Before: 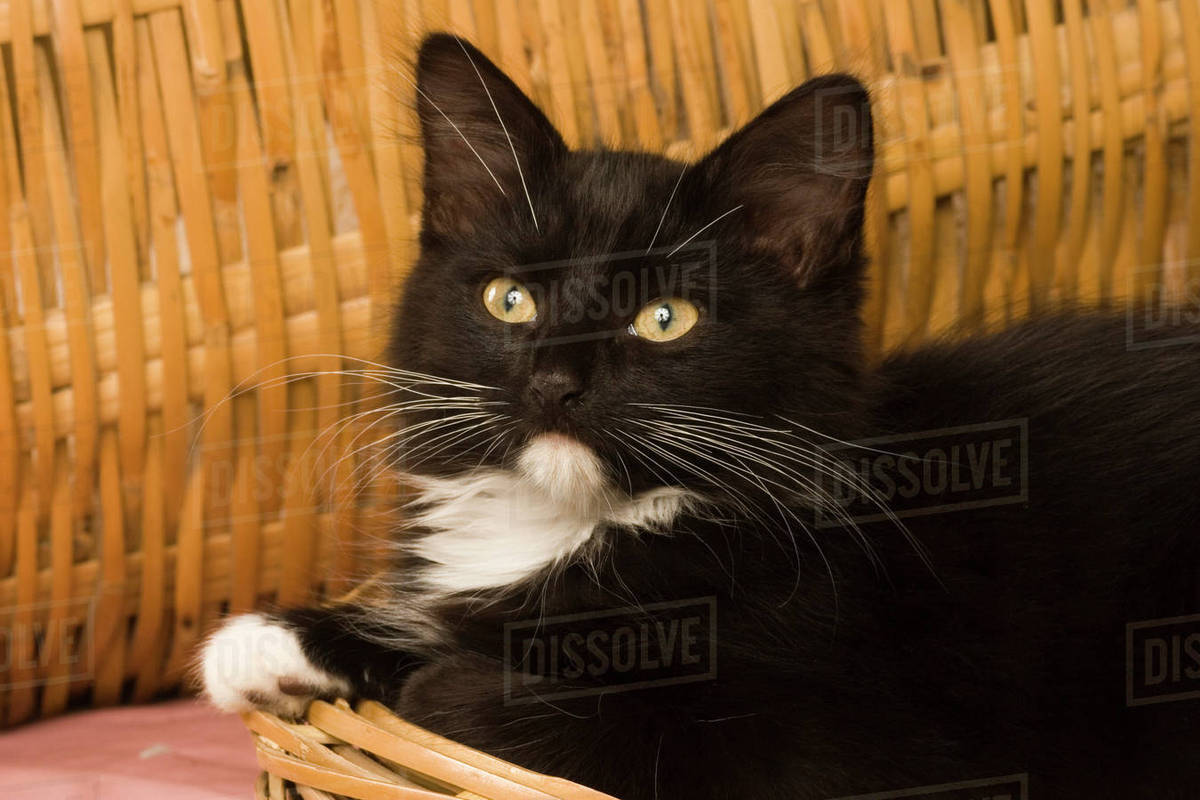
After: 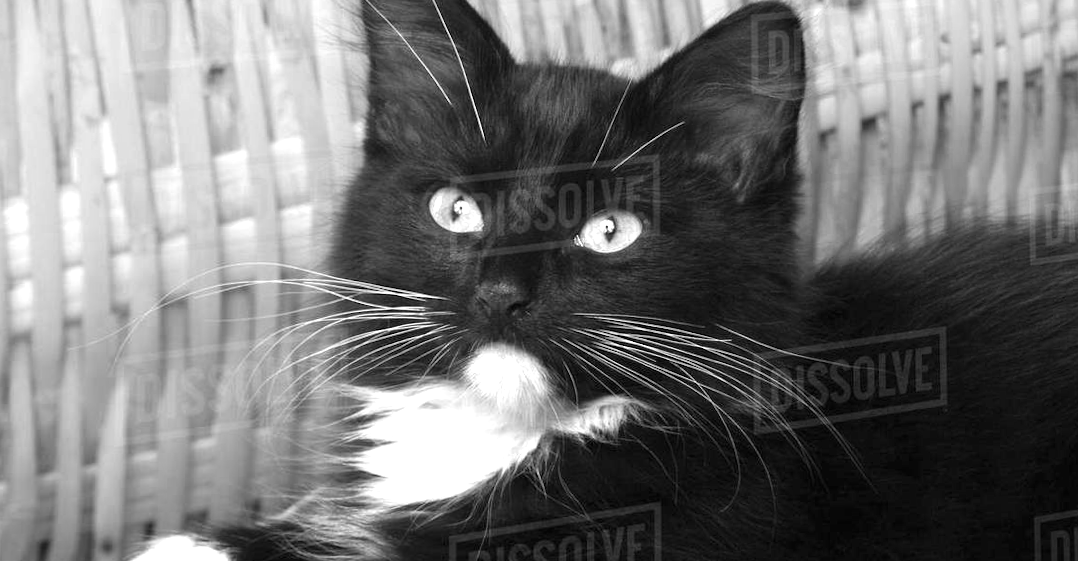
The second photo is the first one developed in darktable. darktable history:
crop: left 8.155%, top 6.611%, bottom 15.385%
rotate and perspective: rotation -0.013°, lens shift (vertical) -0.027, lens shift (horizontal) 0.178, crop left 0.016, crop right 0.989, crop top 0.082, crop bottom 0.918
monochrome: size 3.1
exposure: black level correction 0, exposure 1 EV, compensate highlight preservation false
